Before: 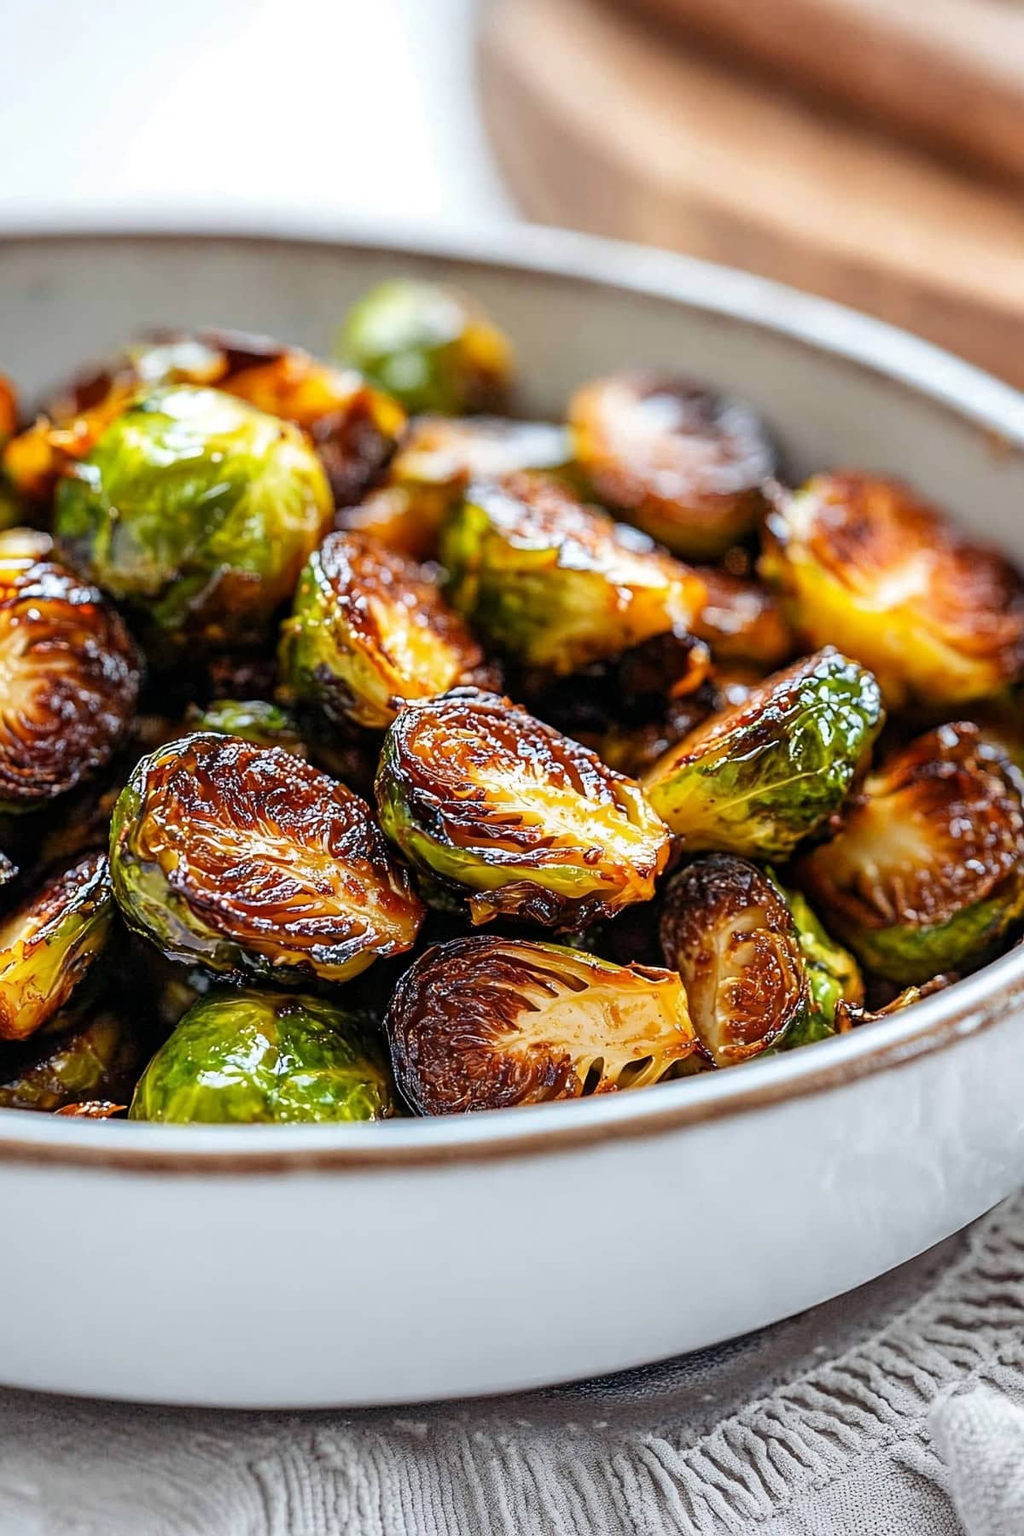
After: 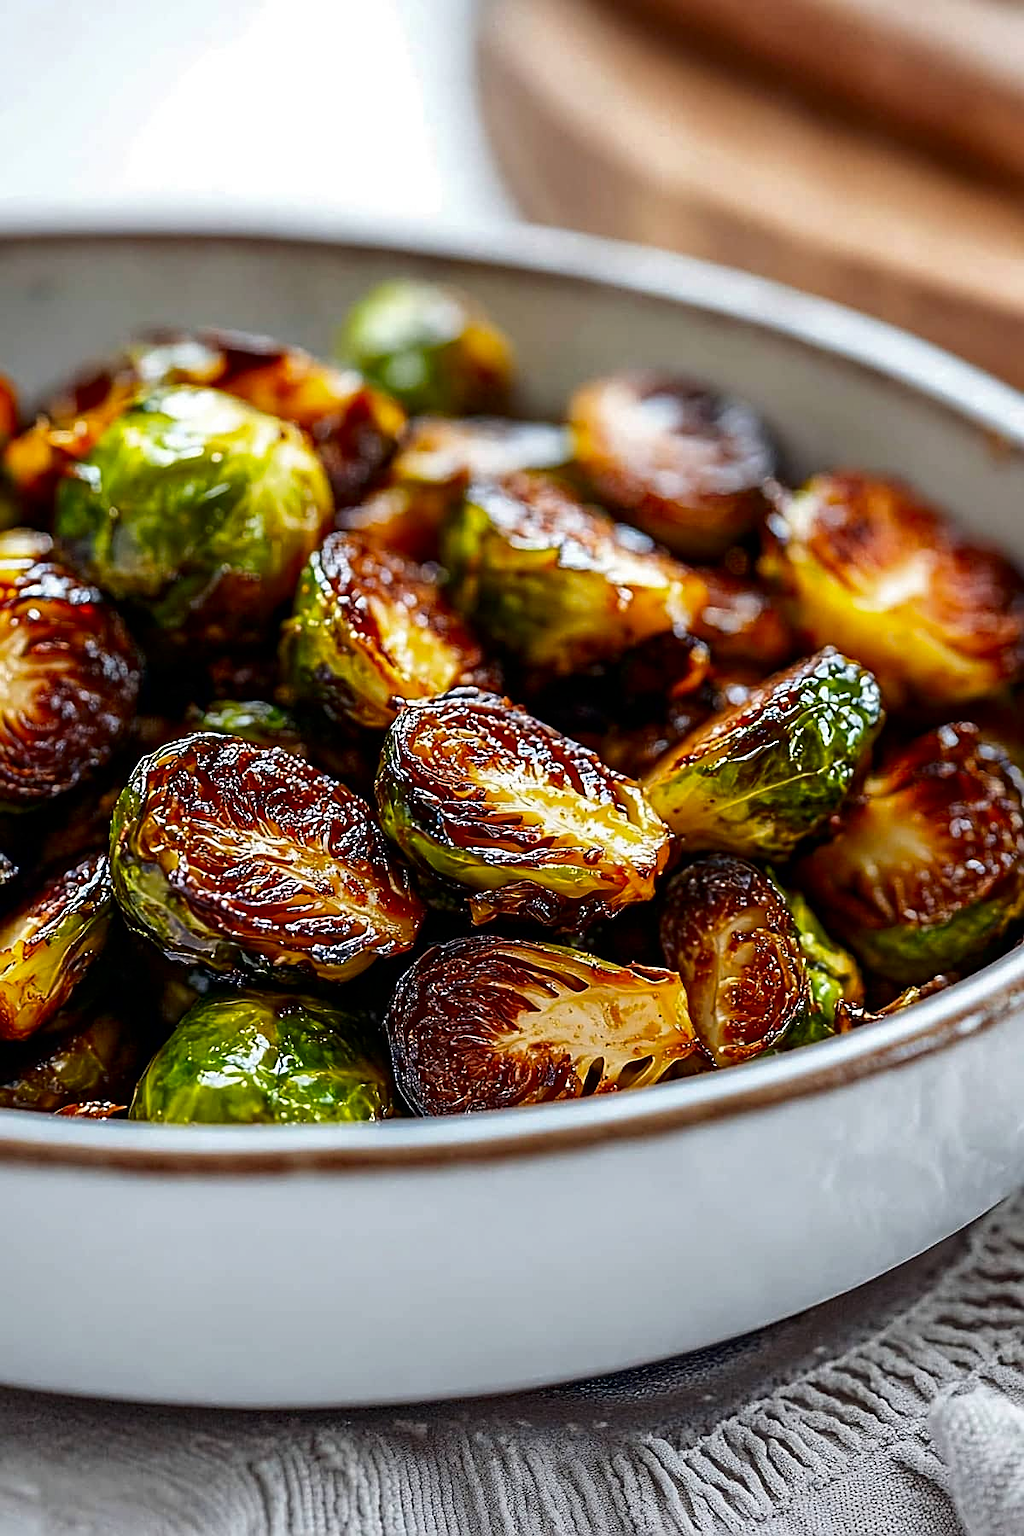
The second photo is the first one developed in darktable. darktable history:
sharpen: amount 0.494
contrast brightness saturation: brightness -0.208, saturation 0.084
